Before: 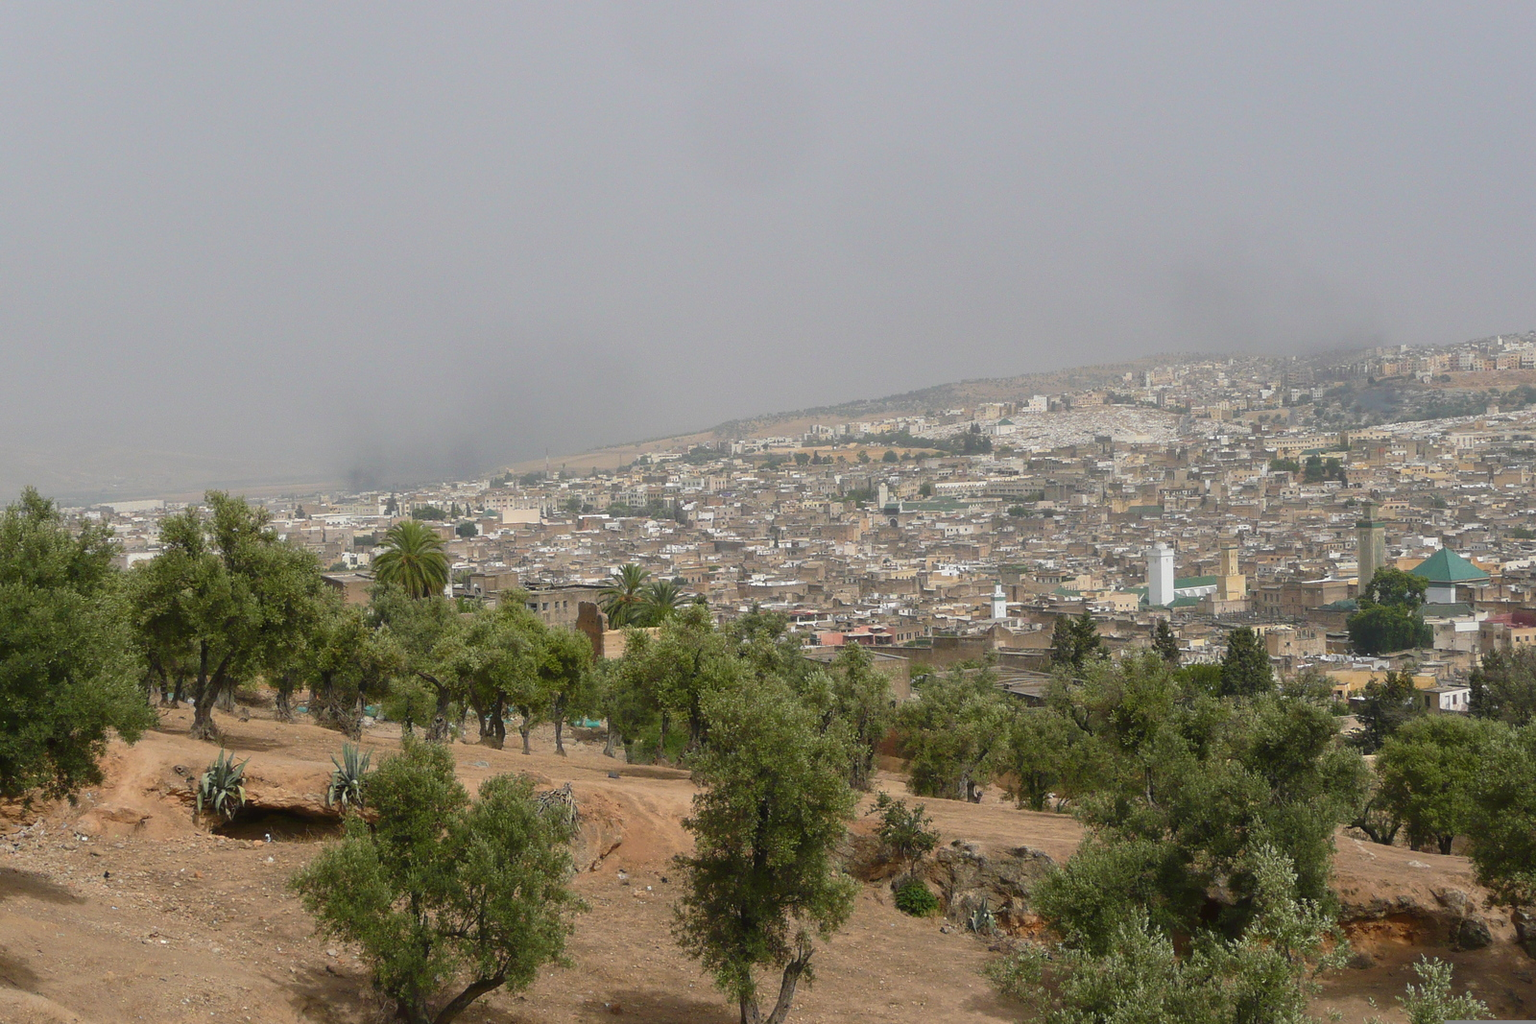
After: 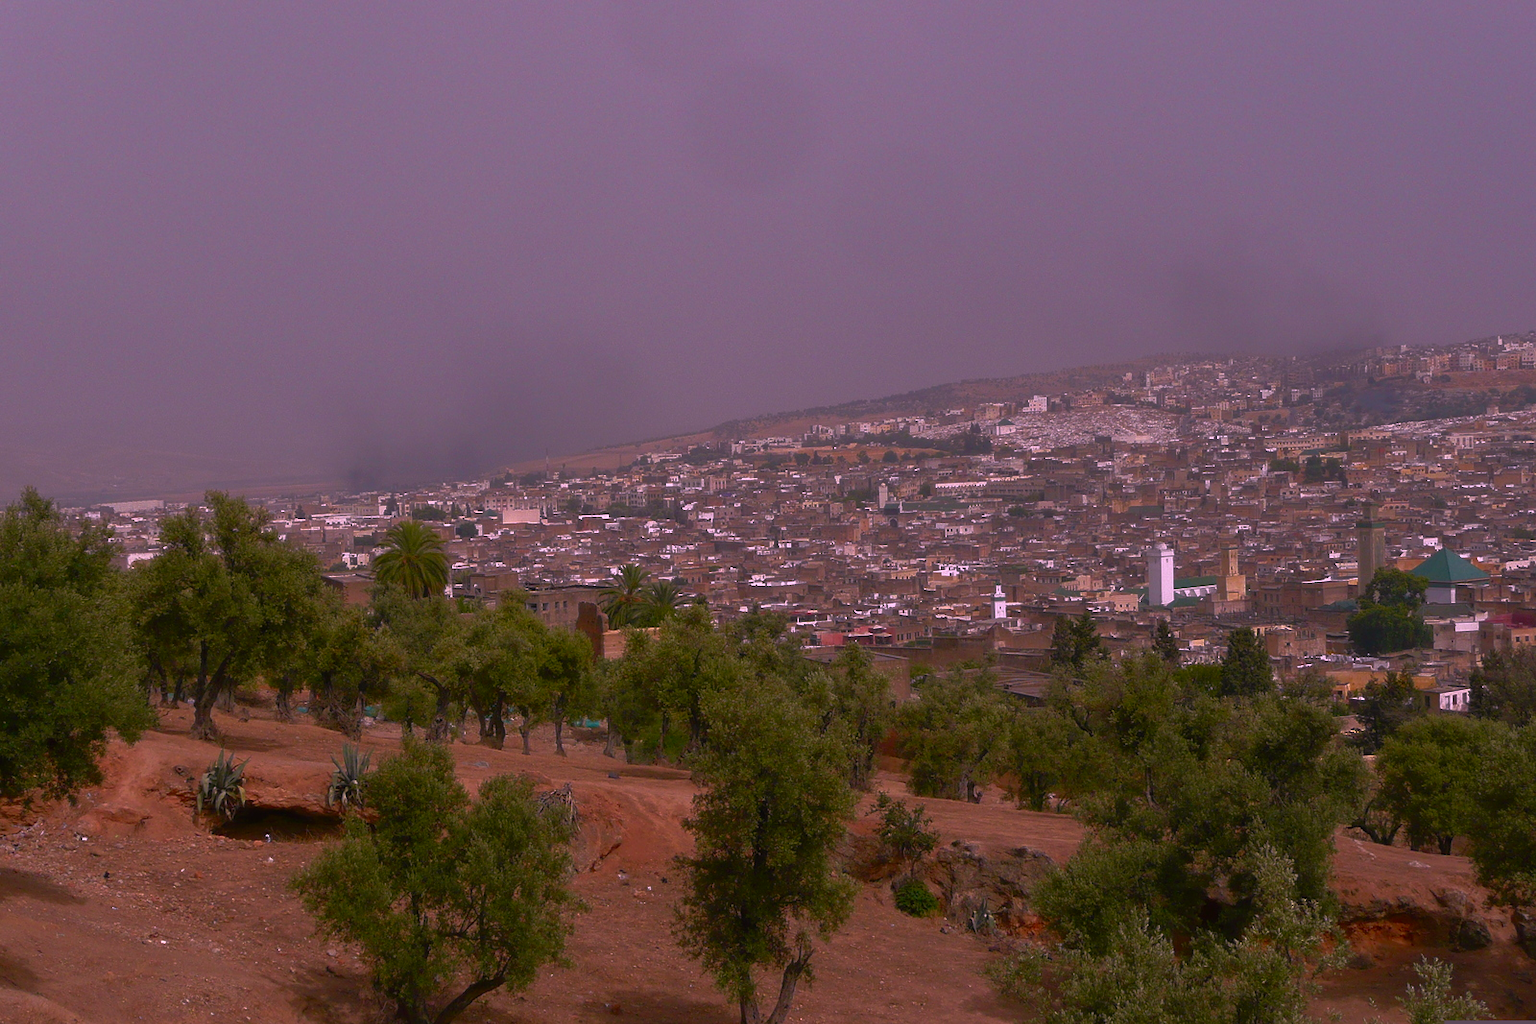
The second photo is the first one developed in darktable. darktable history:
color correction: highlights a* 19.5, highlights b* -11.53, saturation 1.69
base curve: curves: ch0 [(0, 0) (0.564, 0.291) (0.802, 0.731) (1, 1)]
